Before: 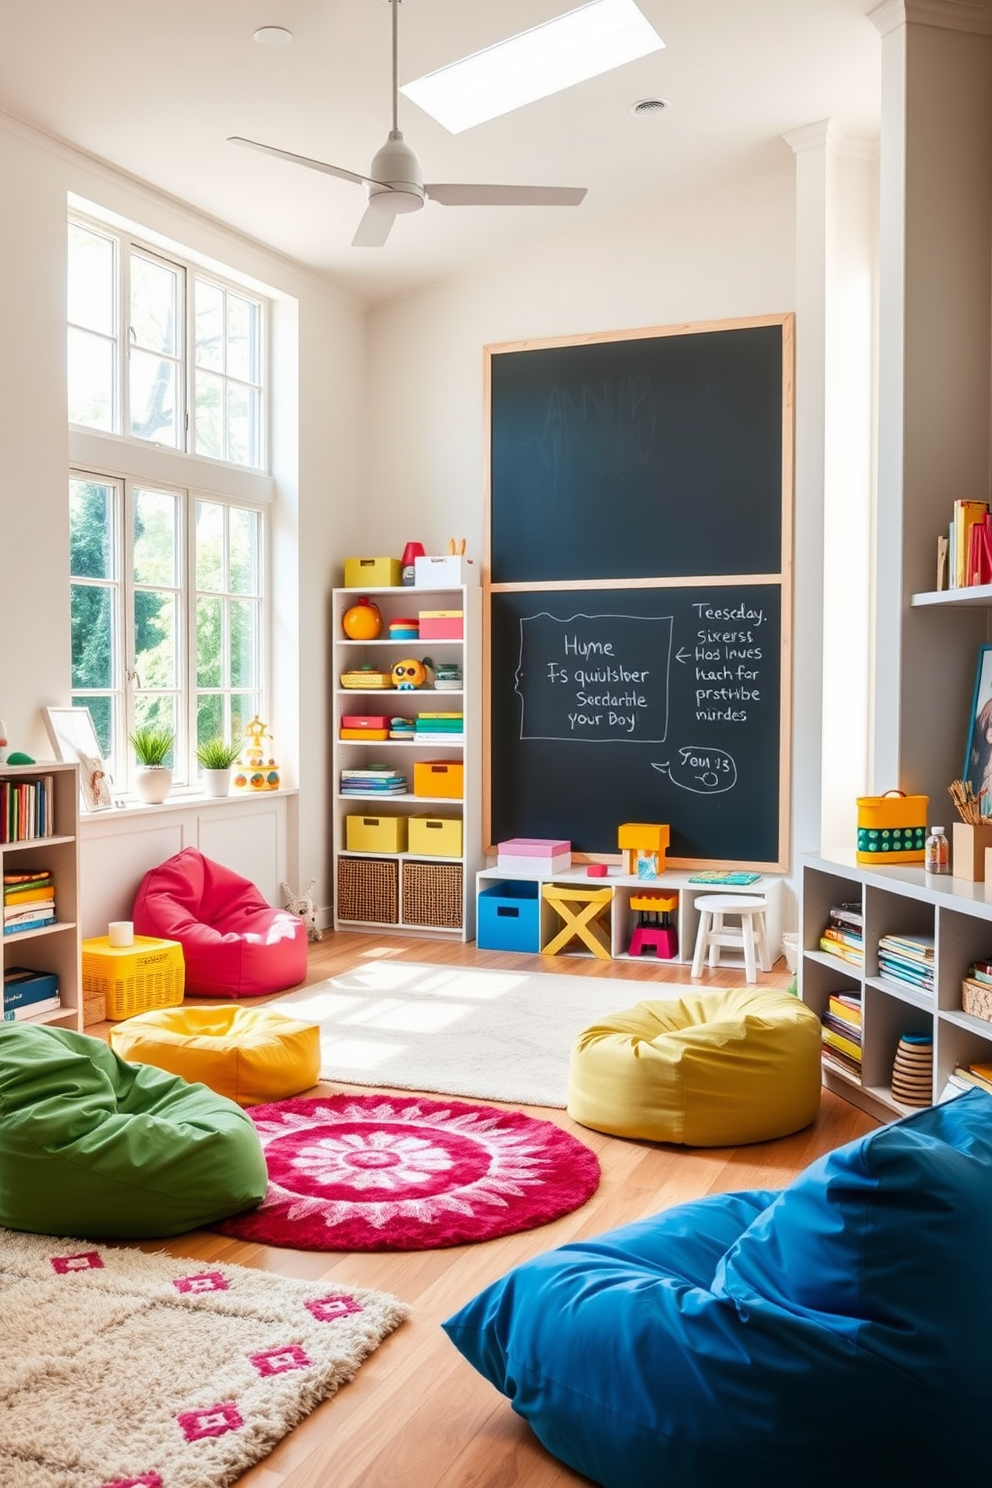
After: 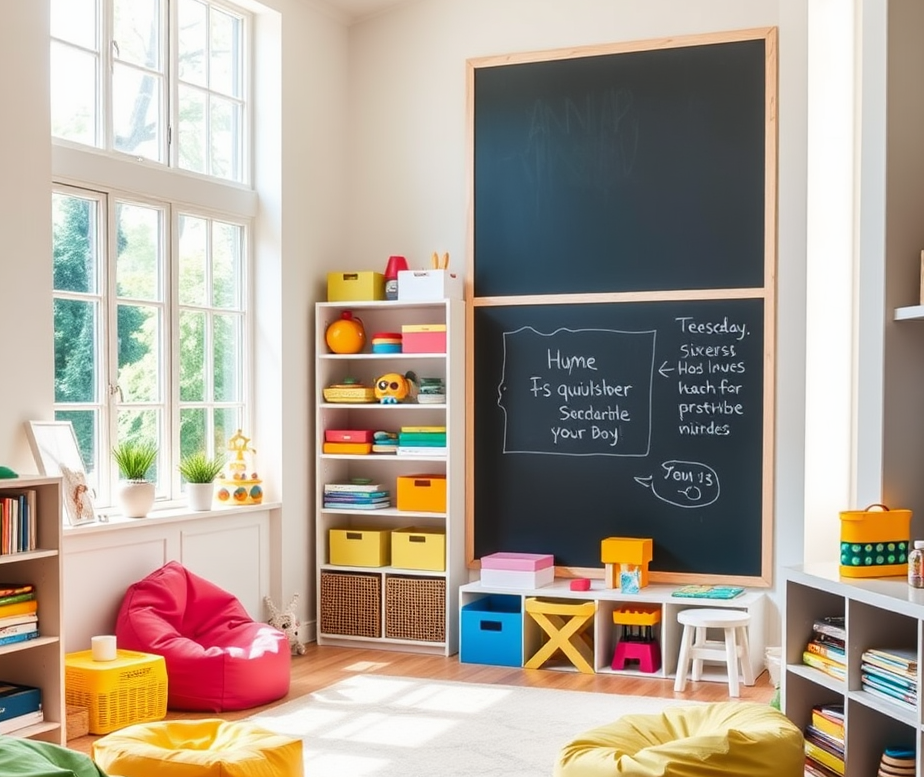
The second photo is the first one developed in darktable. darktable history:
crop: left 1.744%, top 19.225%, right 5.069%, bottom 28.357%
